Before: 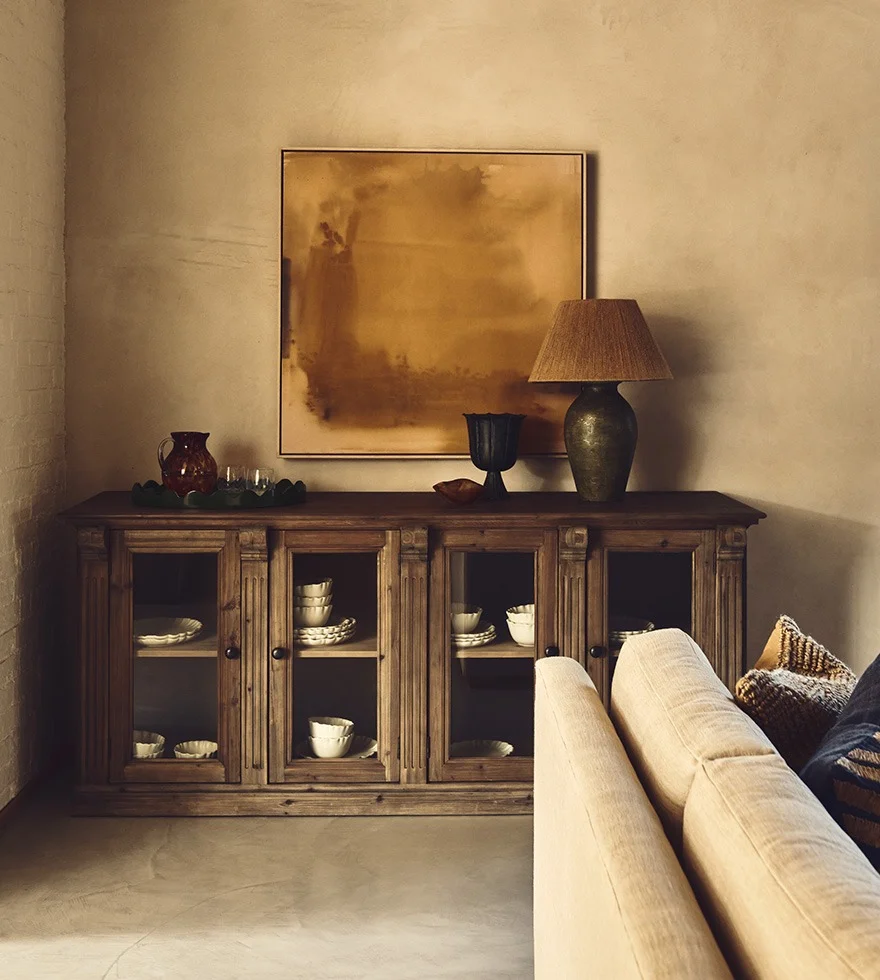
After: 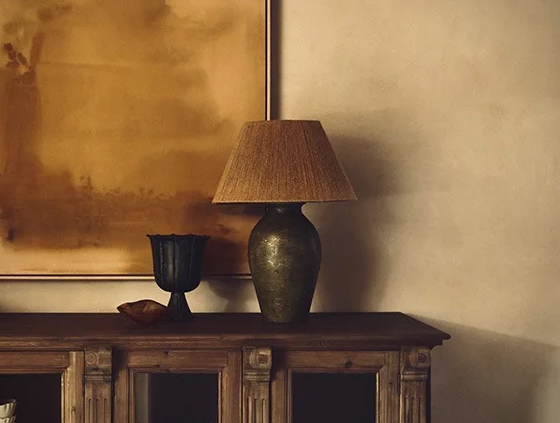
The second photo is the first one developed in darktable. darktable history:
rotate and perspective: crop left 0, crop top 0
crop: left 36.005%, top 18.293%, right 0.31%, bottom 38.444%
tone equalizer: on, module defaults
vignetting: fall-off start 97.23%, saturation -0.024, center (-0.033, -0.042), width/height ratio 1.179, unbound false
